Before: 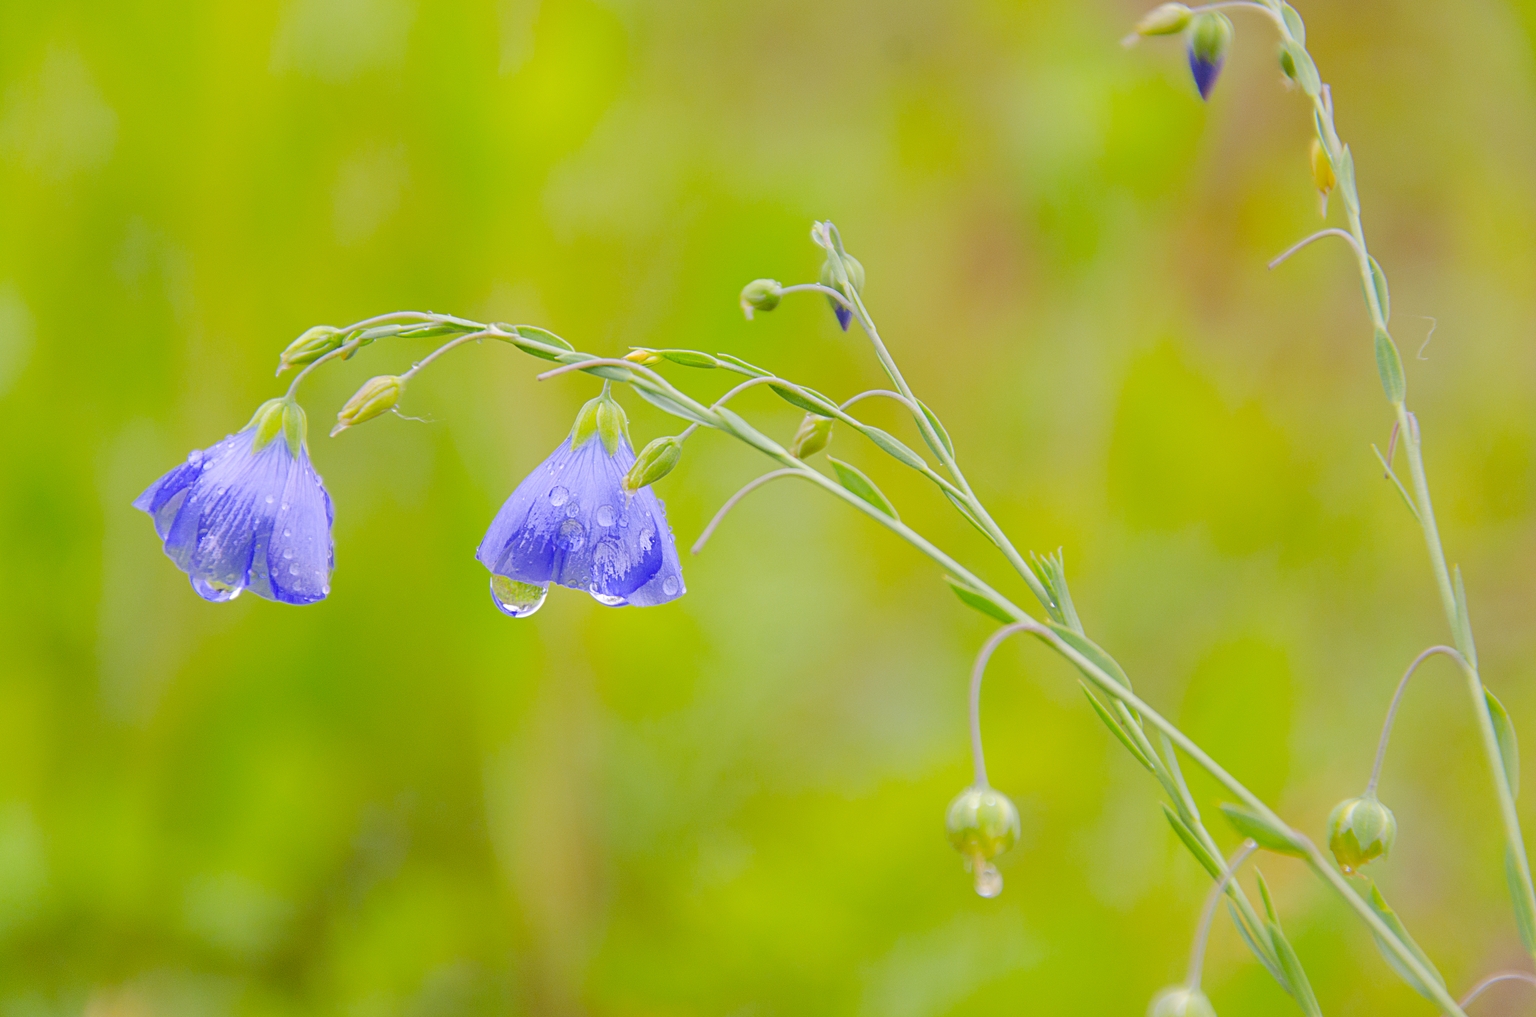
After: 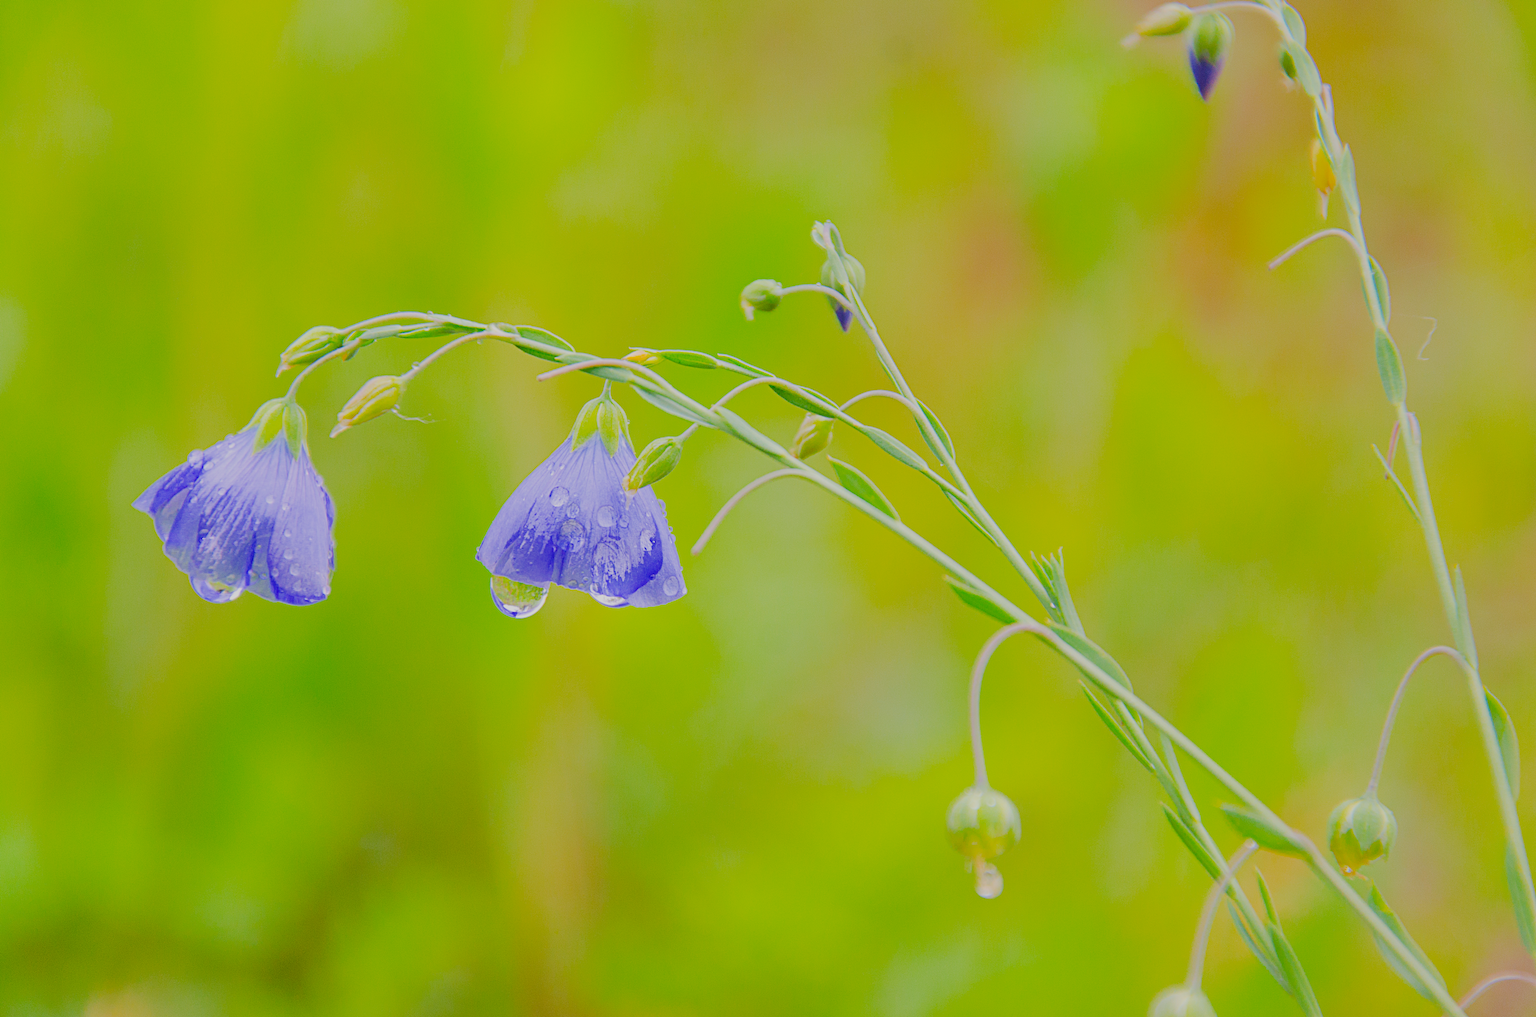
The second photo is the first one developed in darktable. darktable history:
filmic rgb: black relative exposure -8.48 EV, white relative exposure 5.54 EV, threshold 3.02 EV, hardness 3.38, contrast 1.02, enable highlight reconstruction true
